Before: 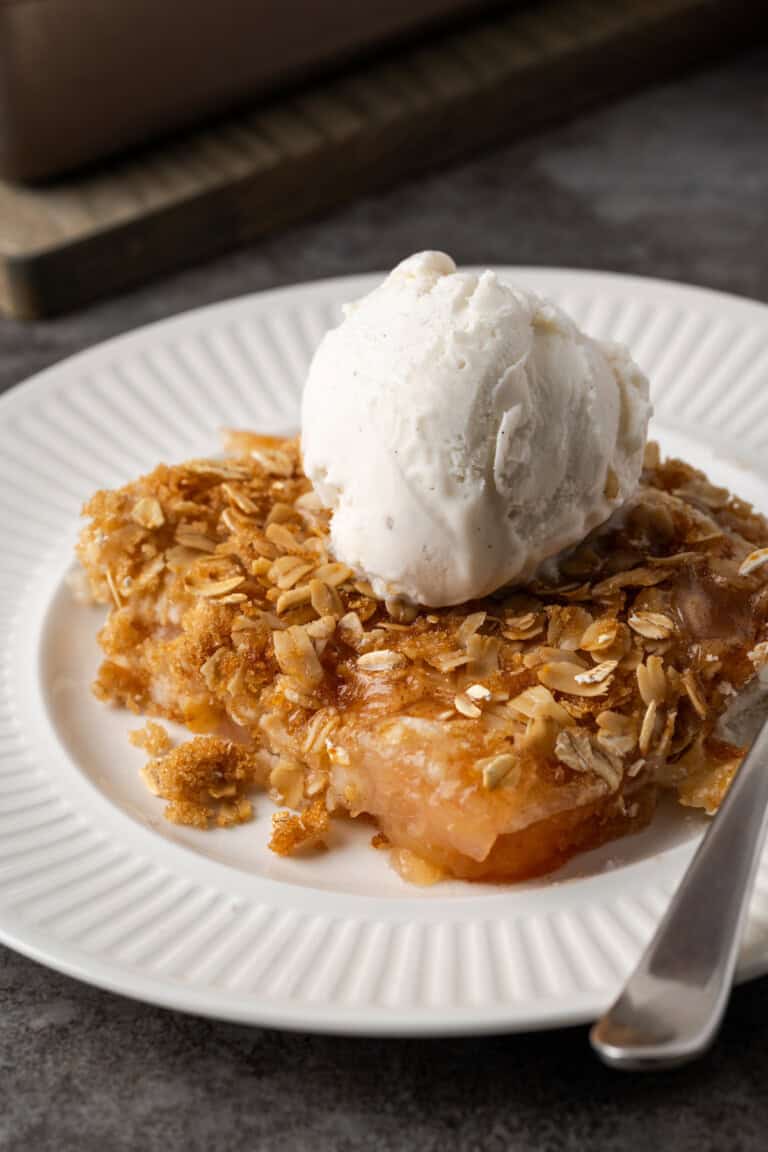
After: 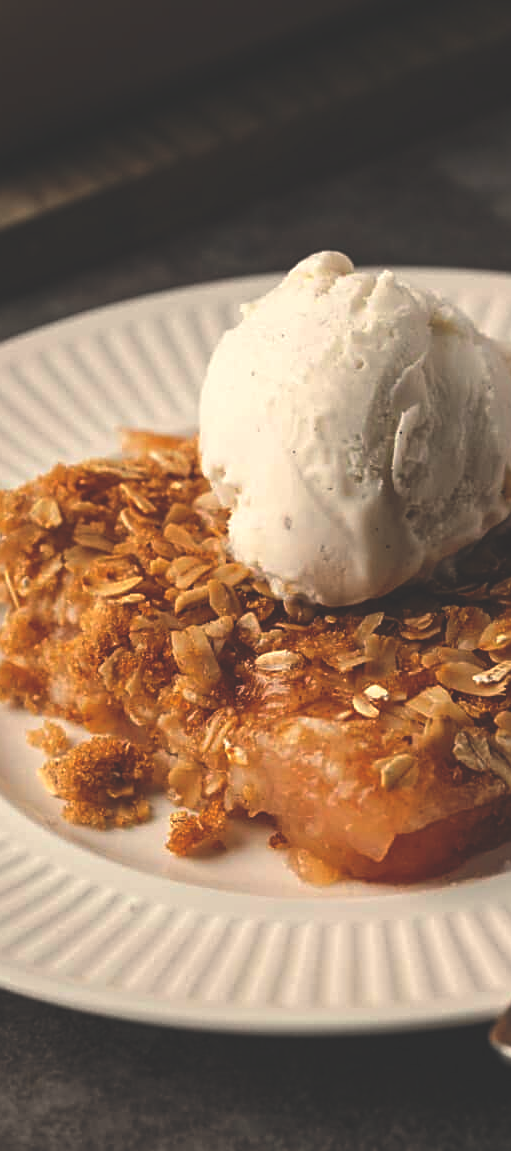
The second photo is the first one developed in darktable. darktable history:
sharpen: on, module defaults
crop and rotate: left 13.342%, right 19.991%
white balance: red 1.045, blue 0.932
tone equalizer: on, module defaults
rgb curve: curves: ch0 [(0, 0.186) (0.314, 0.284) (0.775, 0.708) (1, 1)], compensate middle gray true, preserve colors none
